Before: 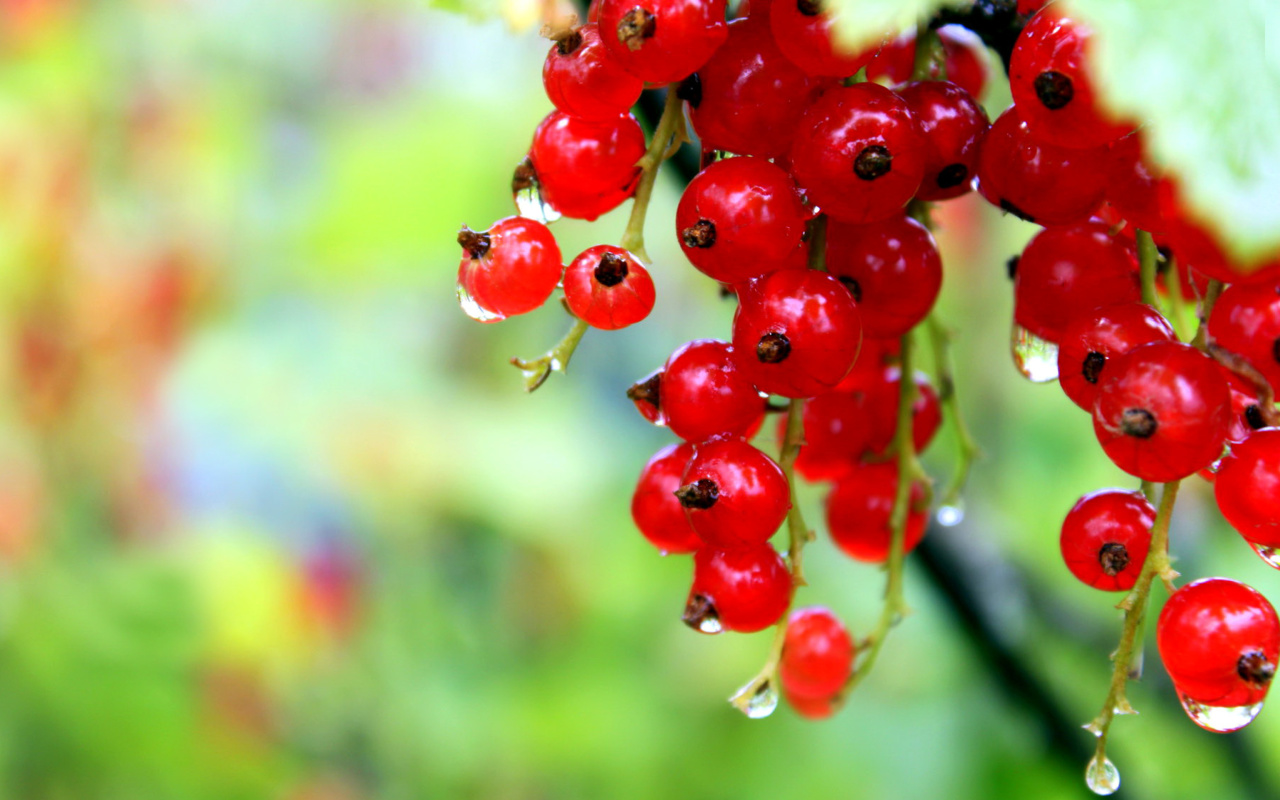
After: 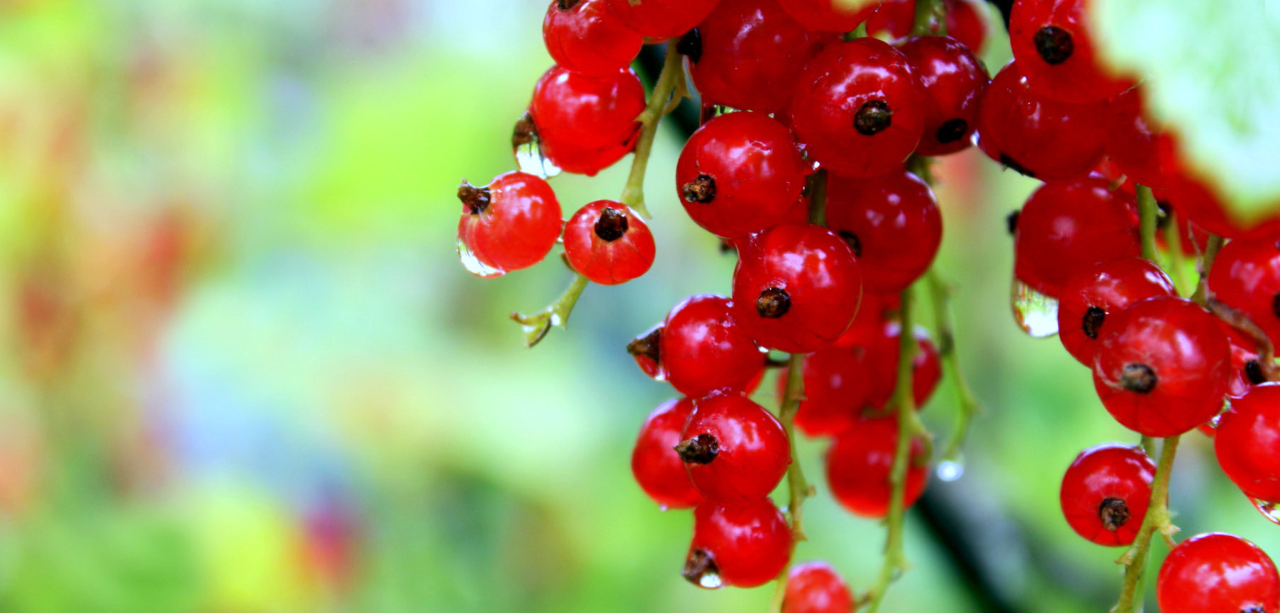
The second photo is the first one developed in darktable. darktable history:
white balance: red 0.925, blue 1.046
crop: top 5.667%, bottom 17.637%
